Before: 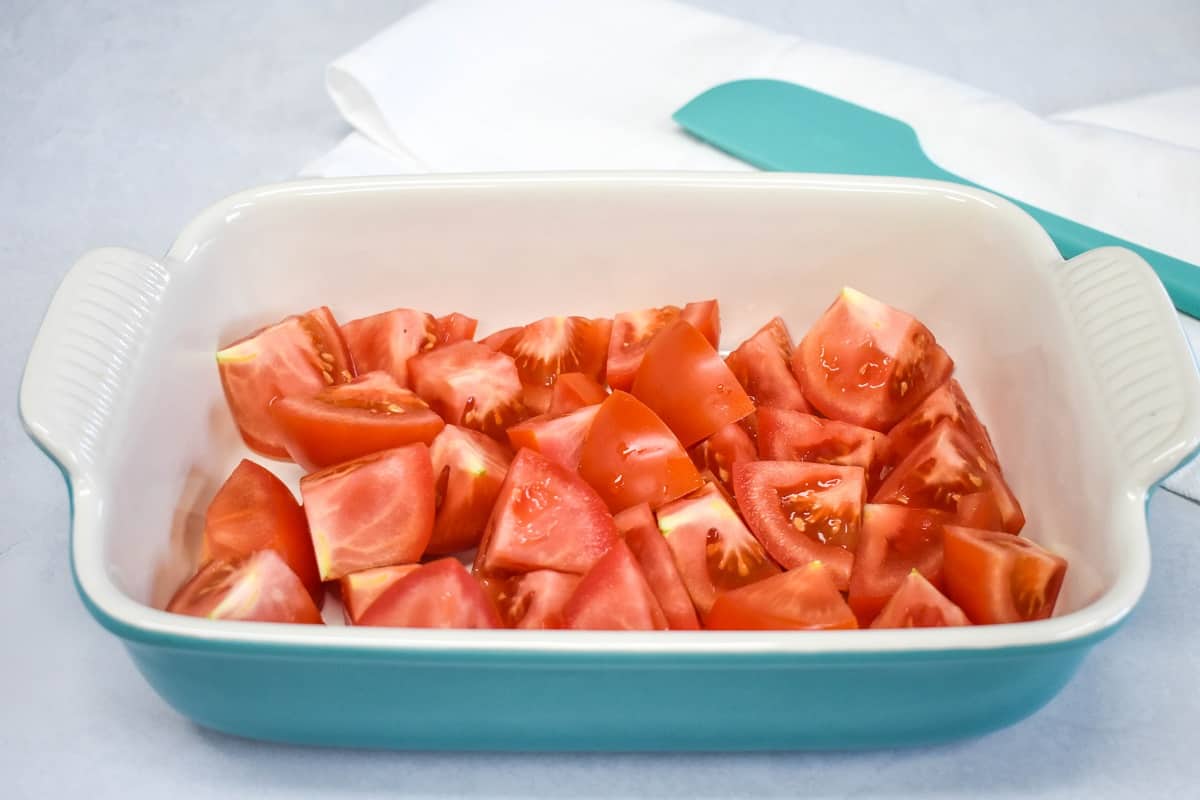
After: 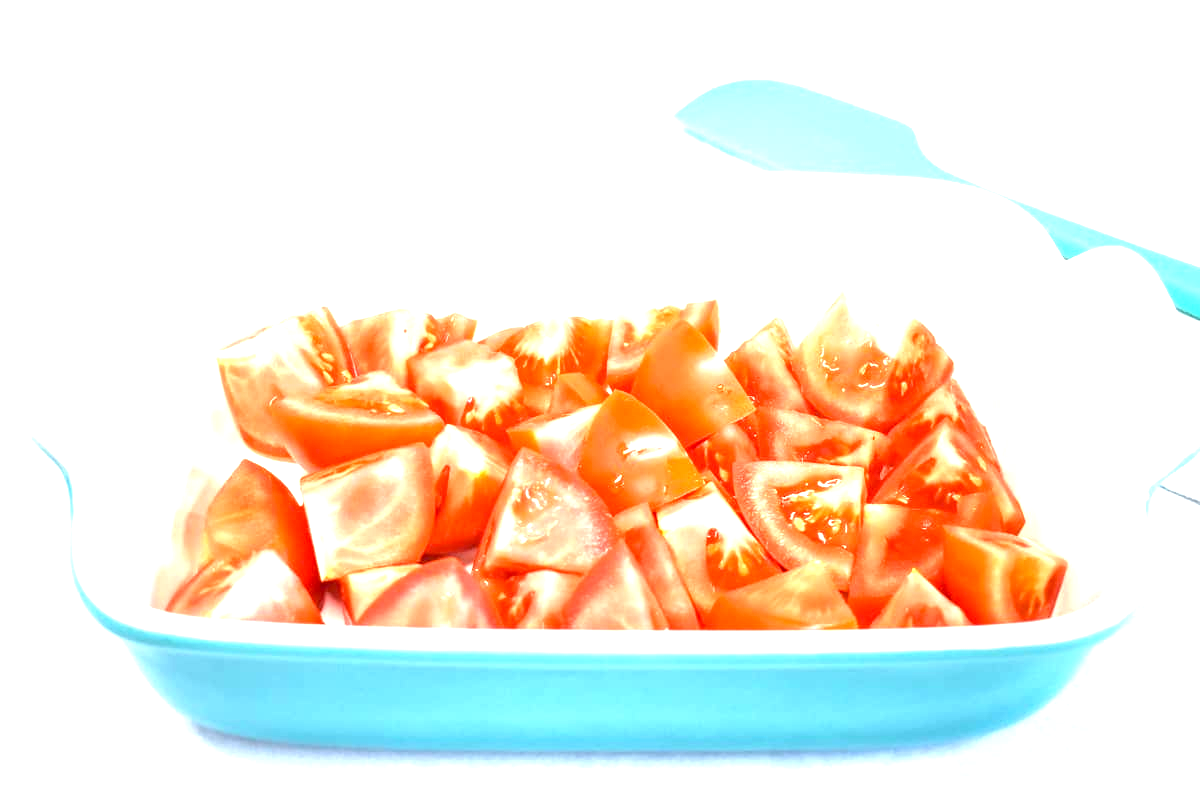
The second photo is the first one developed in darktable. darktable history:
exposure: black level correction 0.001, exposure 1.865 EV, compensate highlight preservation false
